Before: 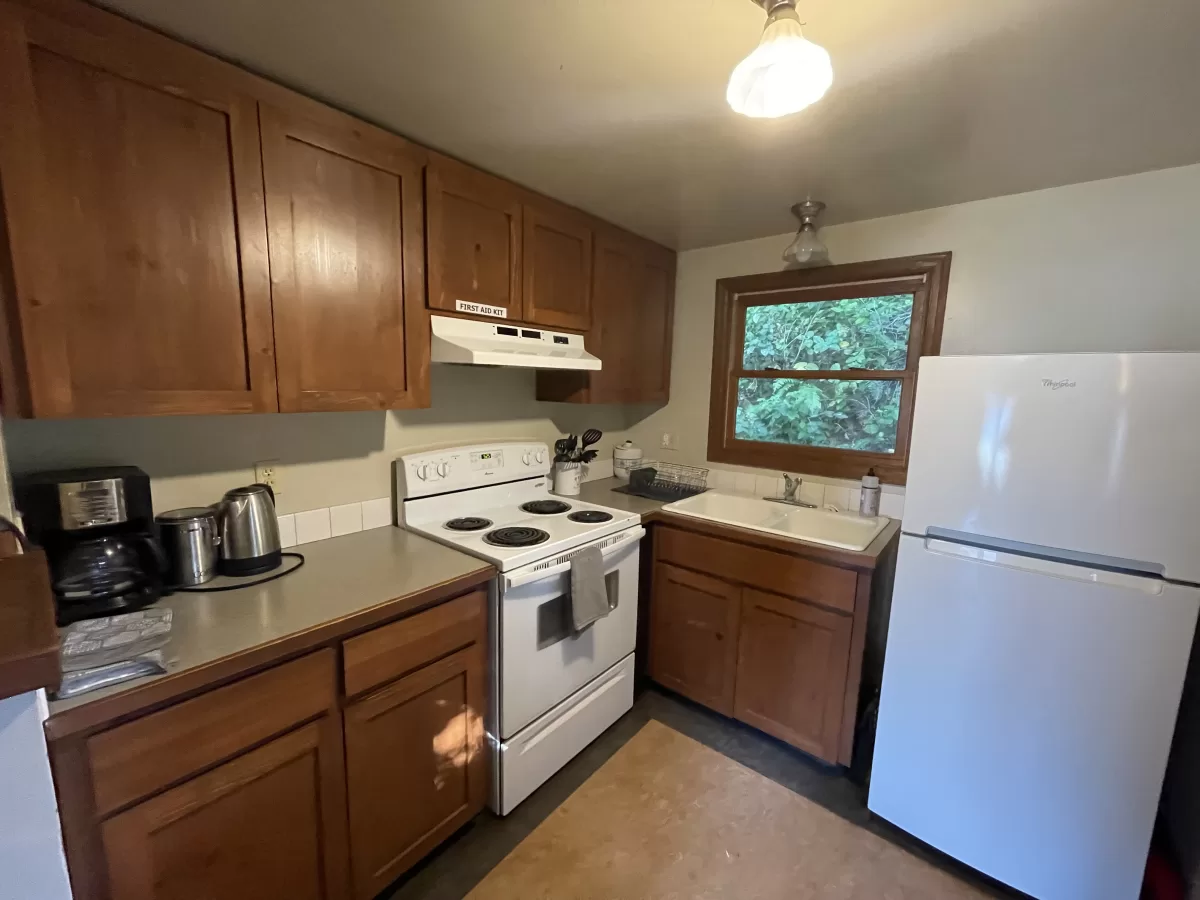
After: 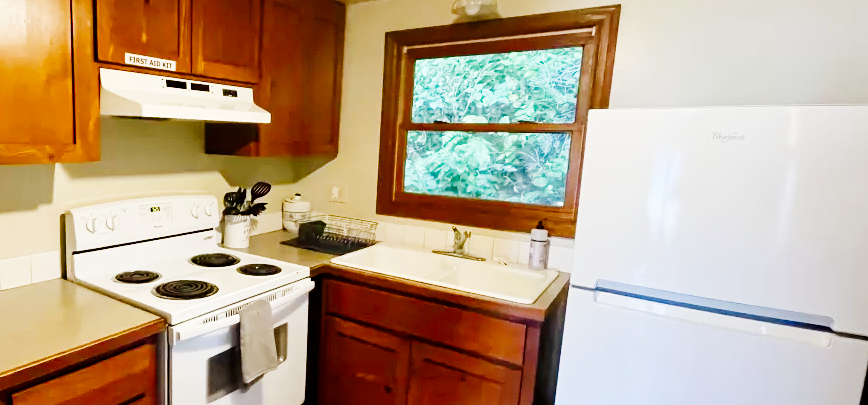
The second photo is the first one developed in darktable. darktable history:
color balance rgb: perceptual saturation grading › global saturation 20%, perceptual saturation grading › highlights -25.768%, perceptual saturation grading › shadows 25.021%, global vibrance 32.321%
crop and rotate: left 27.664%, top 27.445%, bottom 27.474%
tone curve: curves: ch0 [(0, 0) (0.004, 0) (0.133, 0.071) (0.325, 0.456) (0.832, 0.957) (1, 1)], preserve colors none
